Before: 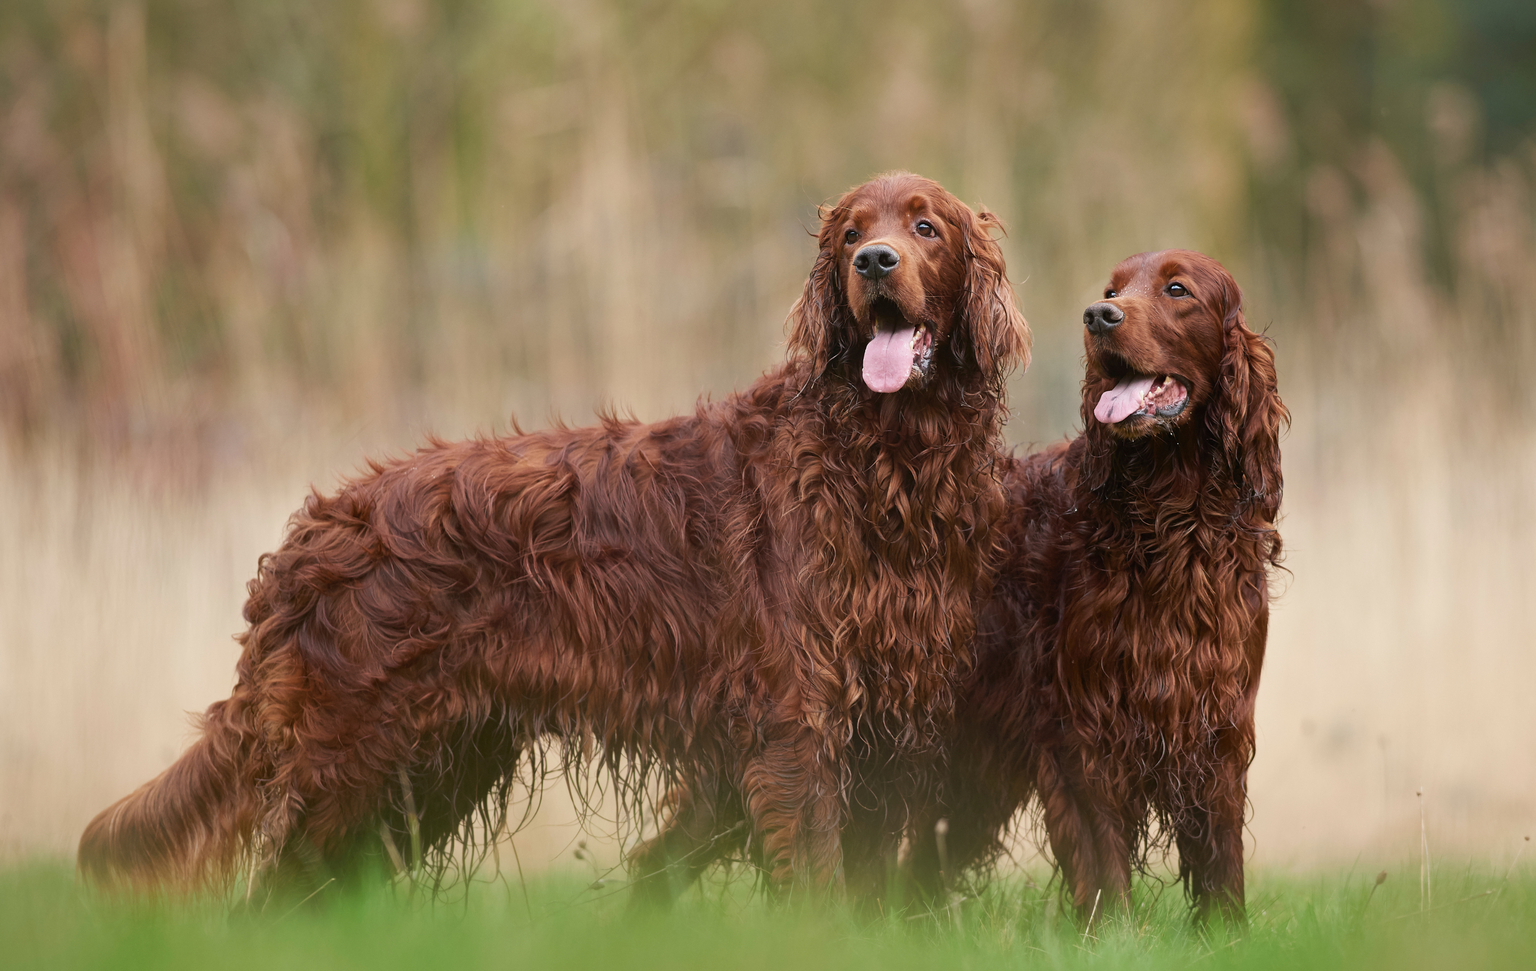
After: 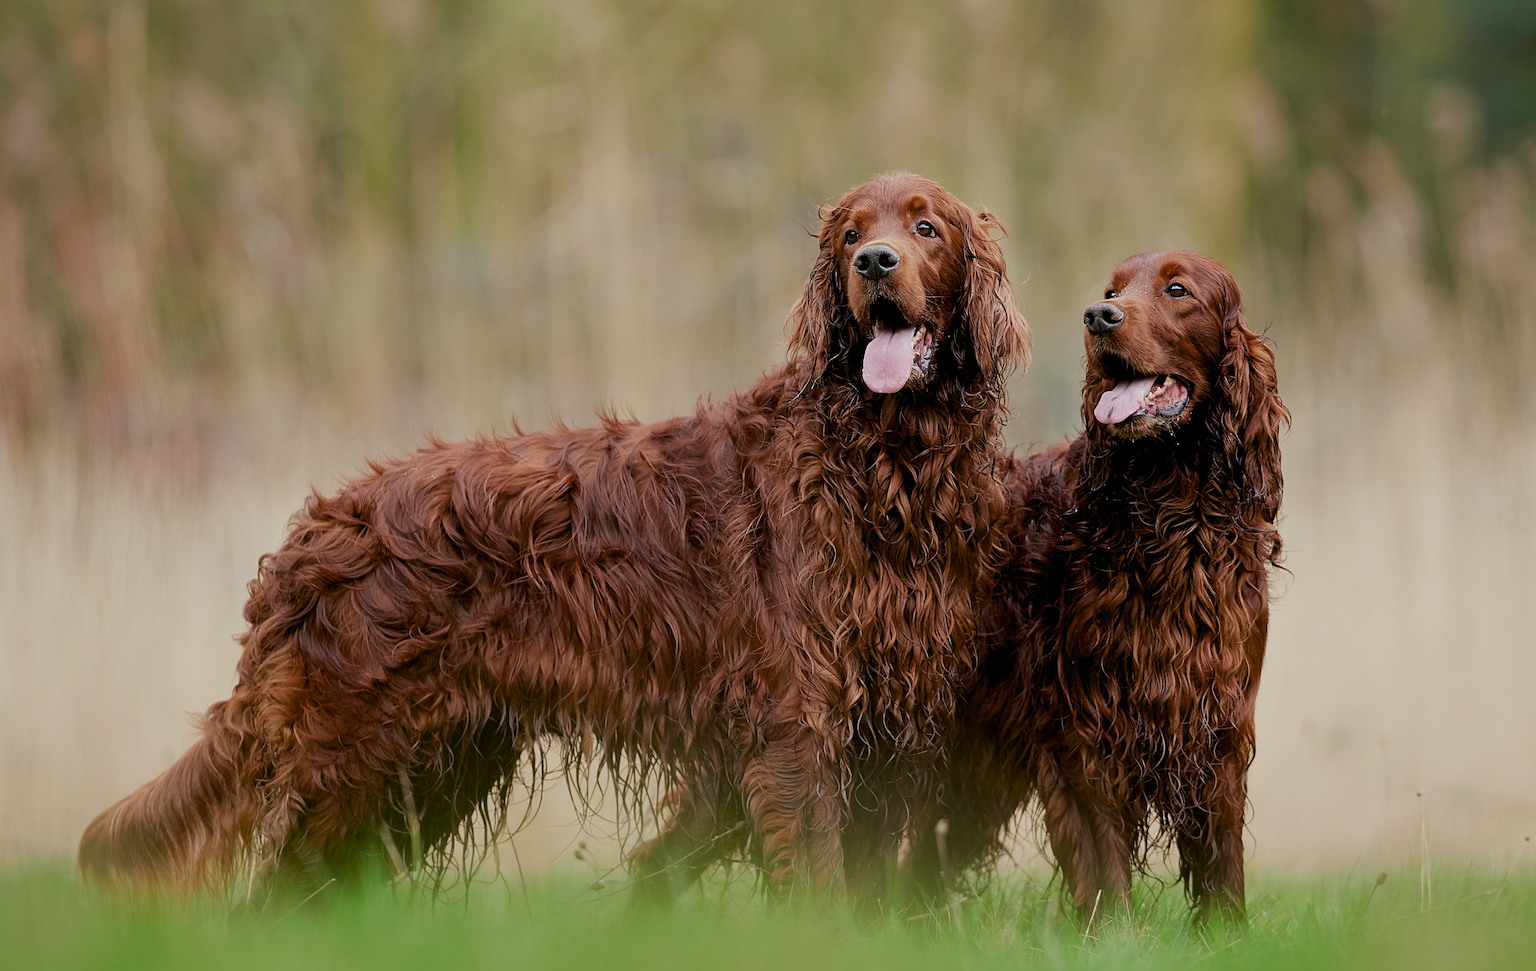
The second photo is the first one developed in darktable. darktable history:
exposure: black level correction 0.01, exposure 0.011 EV, compensate highlight preservation false
white balance: red 0.978, blue 0.999
sharpen: on, module defaults
filmic rgb: hardness 4.17, contrast 0.921
